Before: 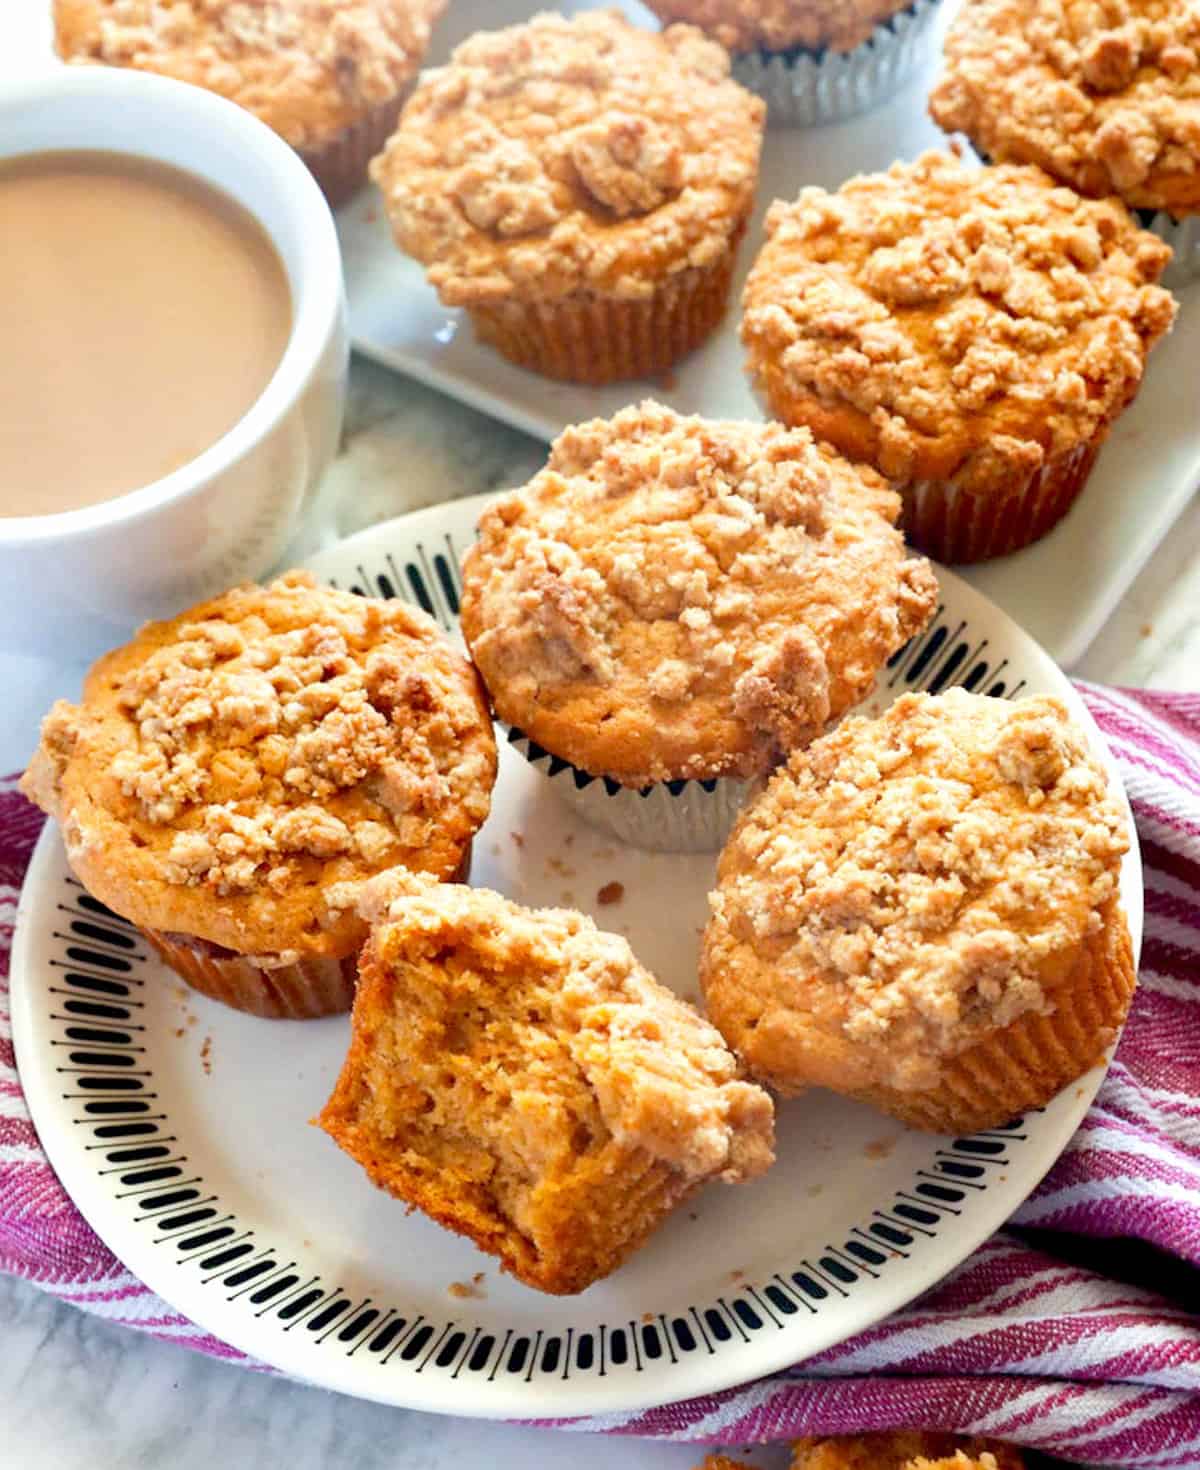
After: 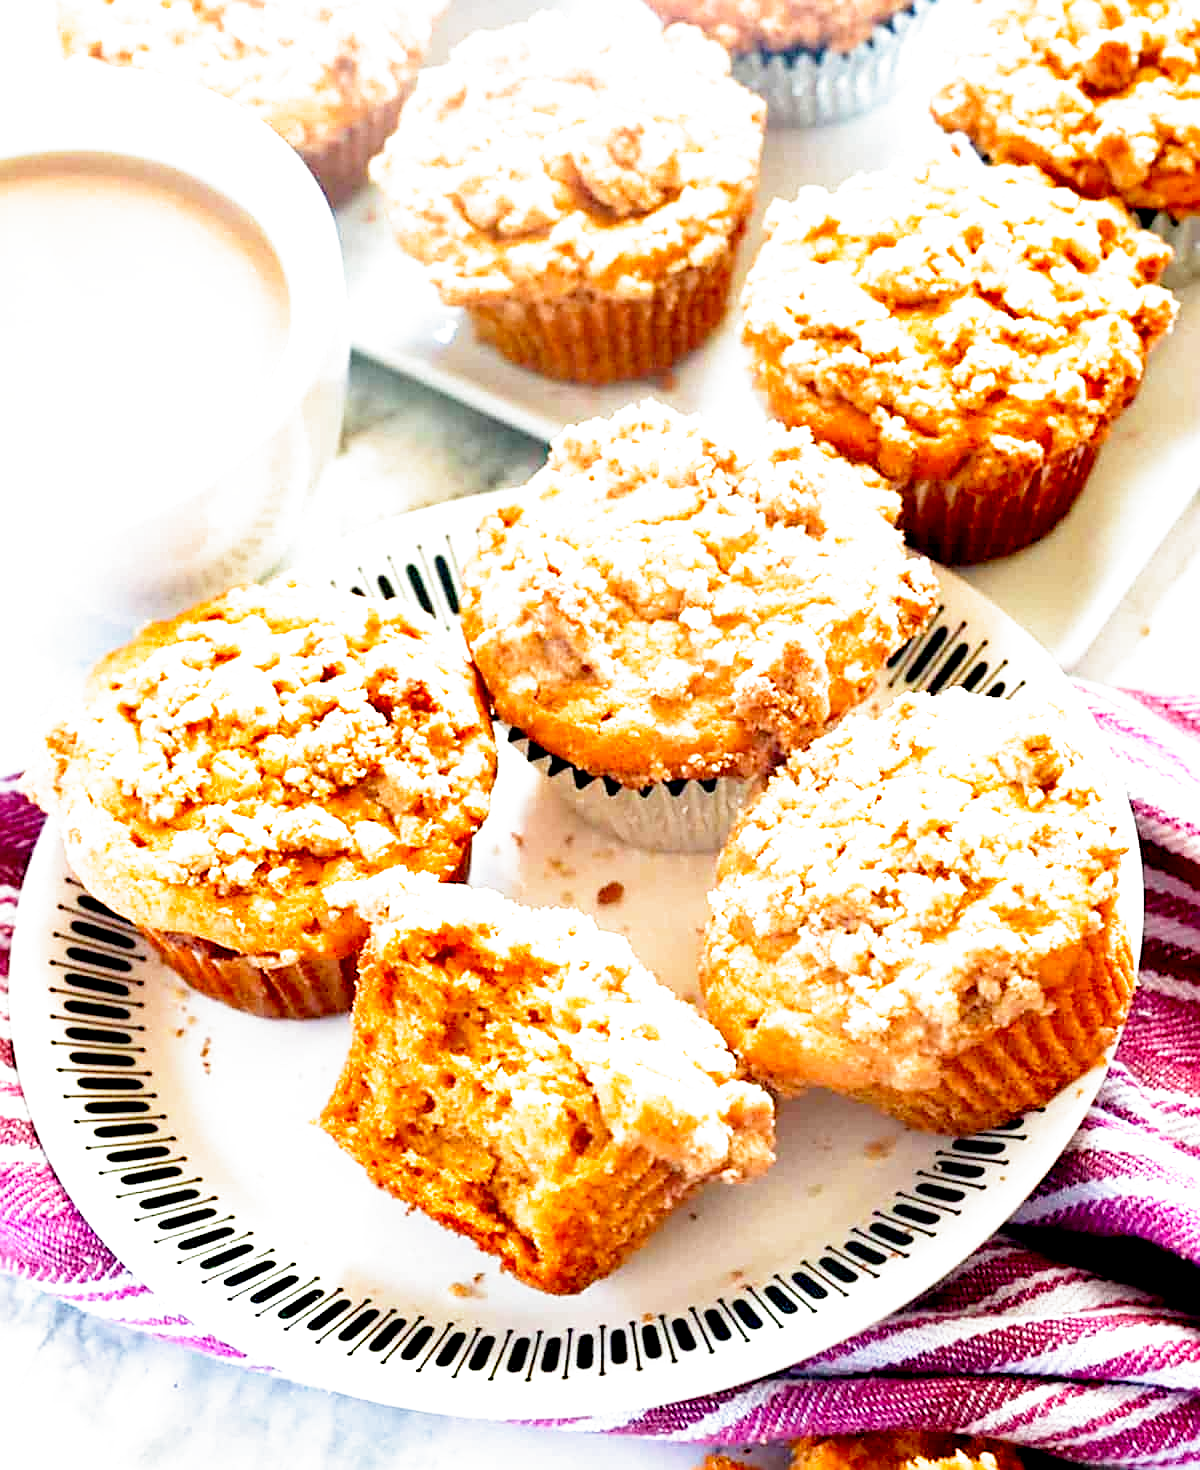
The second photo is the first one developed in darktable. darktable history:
sharpen: on, module defaults
filmic rgb: middle gray luminance 8.8%, black relative exposure -6.3 EV, white relative exposure 2.7 EV, threshold 6 EV, target black luminance 0%, hardness 4.74, latitude 73.47%, contrast 1.332, shadows ↔ highlights balance 10.13%, add noise in highlights 0, preserve chrominance no, color science v3 (2019), use custom middle-gray values true, iterations of high-quality reconstruction 0, contrast in highlights soft, enable highlight reconstruction true
